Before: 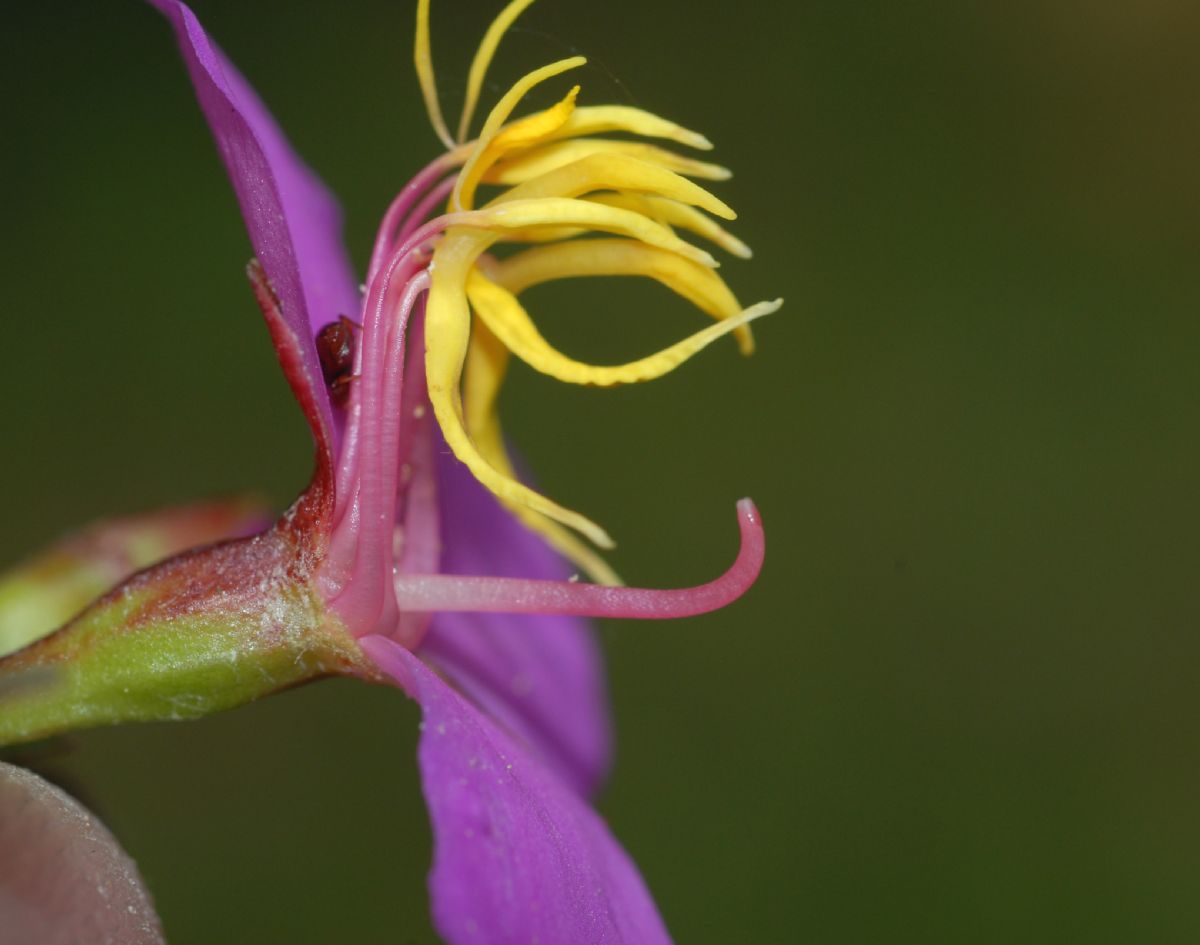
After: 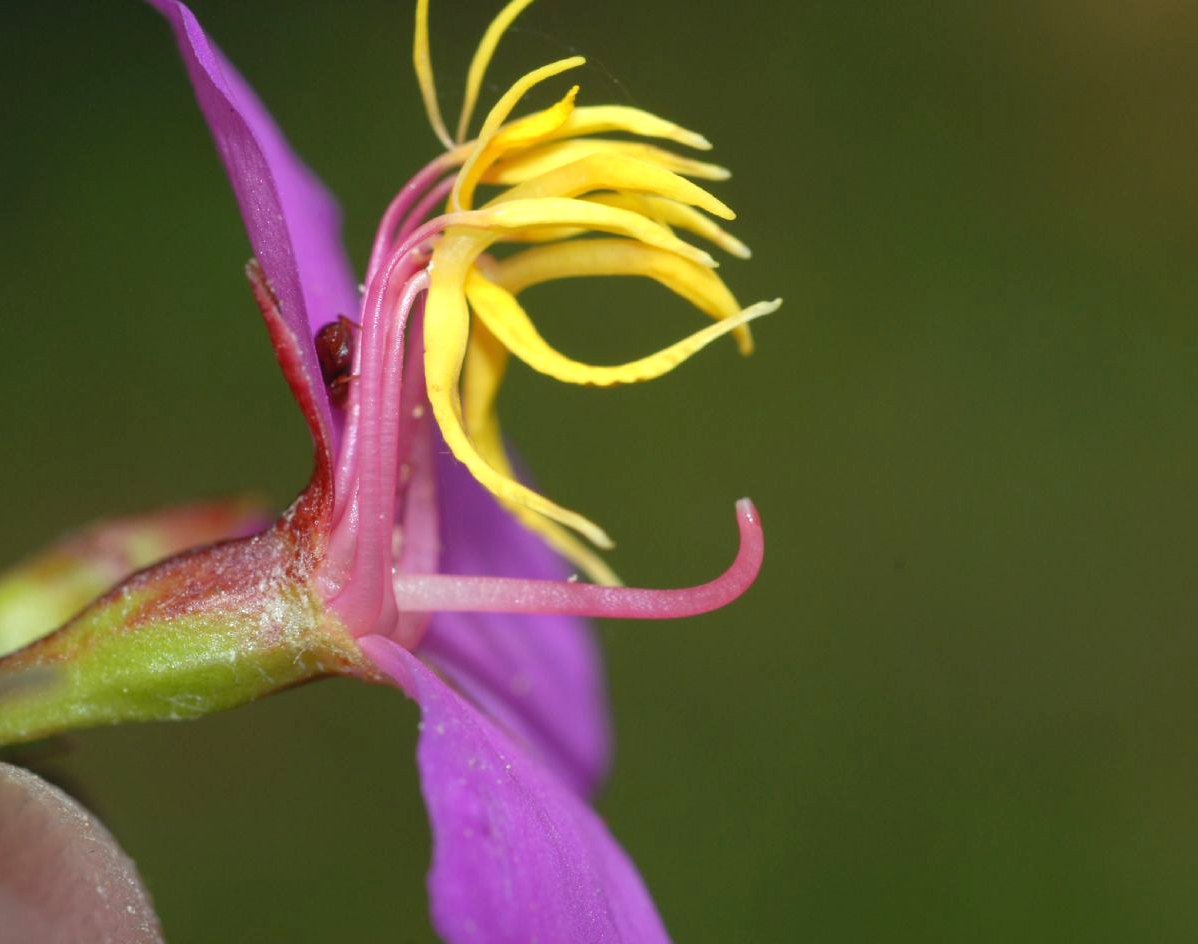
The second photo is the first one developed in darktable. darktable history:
crop and rotate: left 0.146%, bottom 0.012%
exposure: black level correction 0.001, exposure 0.5 EV, compensate highlight preservation false
